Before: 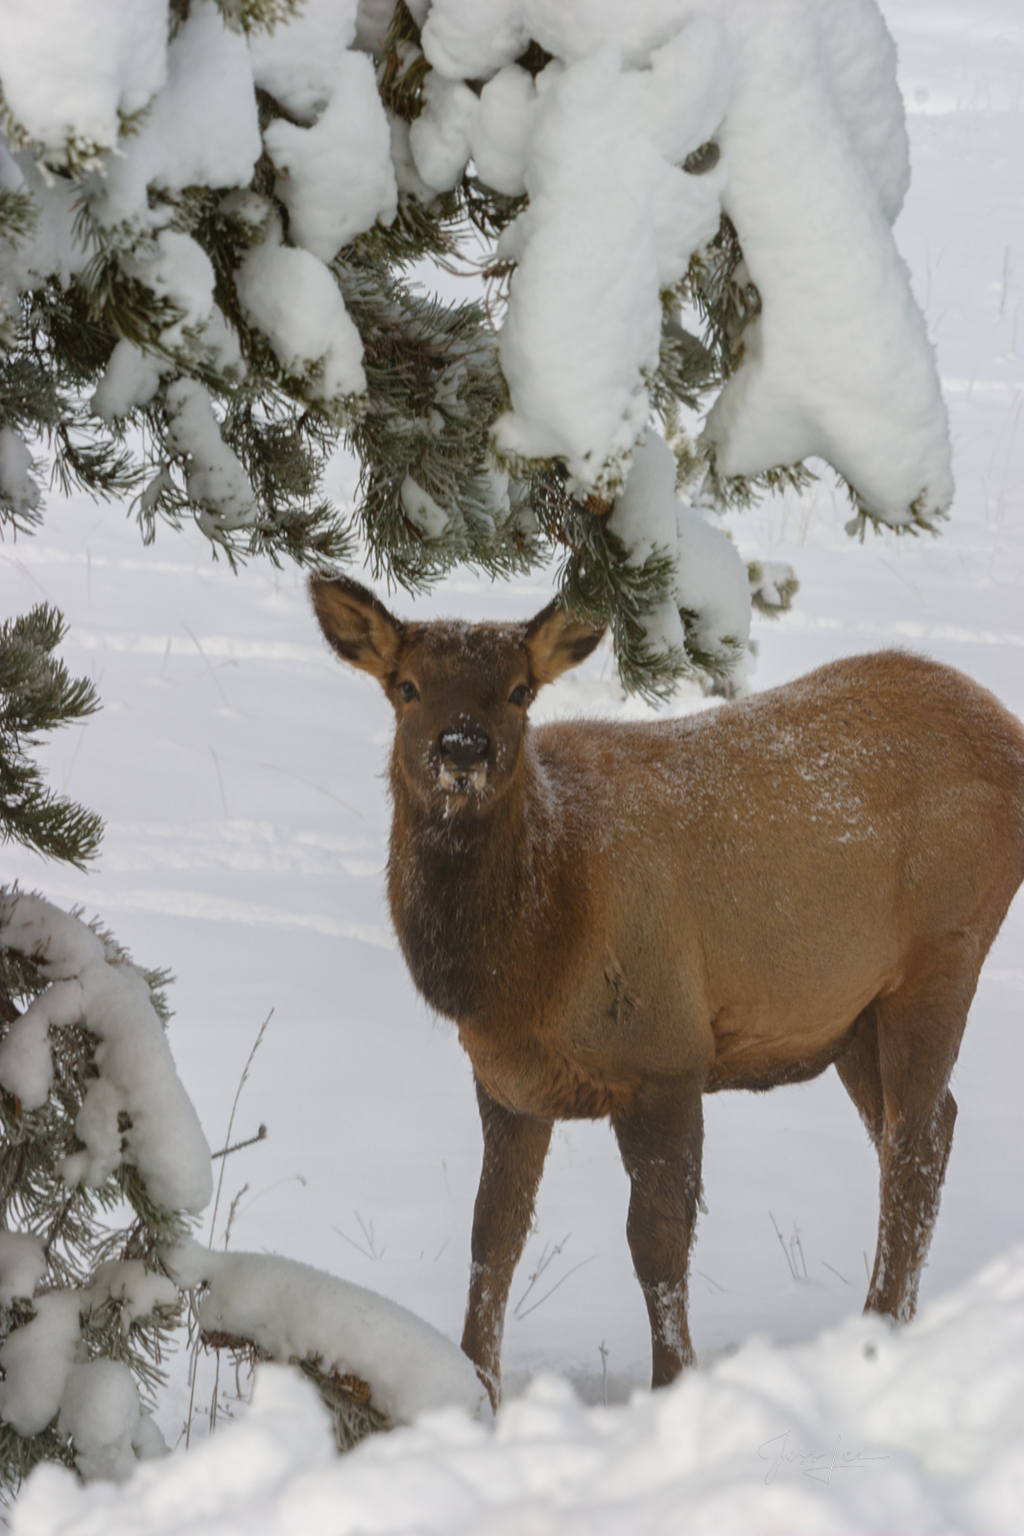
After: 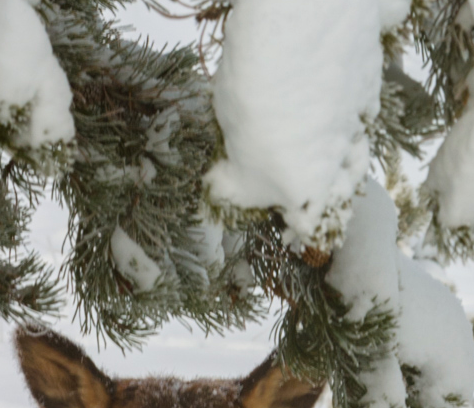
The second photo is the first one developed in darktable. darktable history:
crop: left 28.798%, top 16.837%, right 26.725%, bottom 57.636%
contrast brightness saturation: contrast 0.101, brightness 0.037, saturation 0.086
